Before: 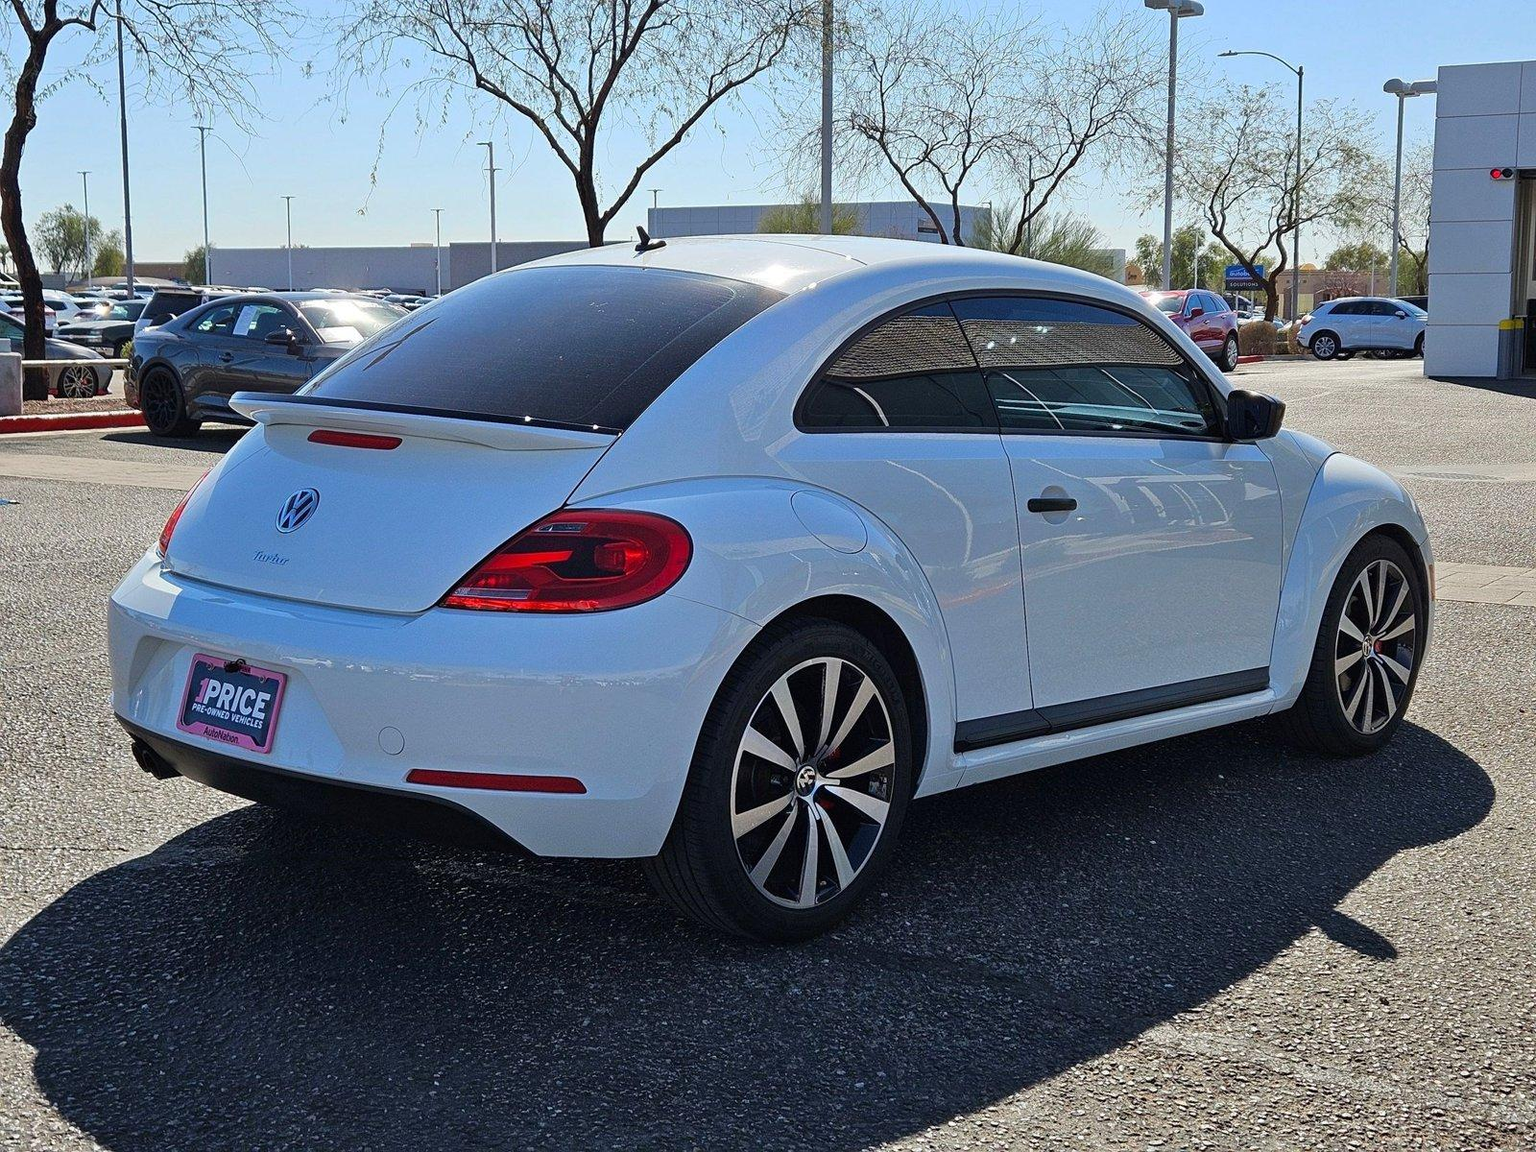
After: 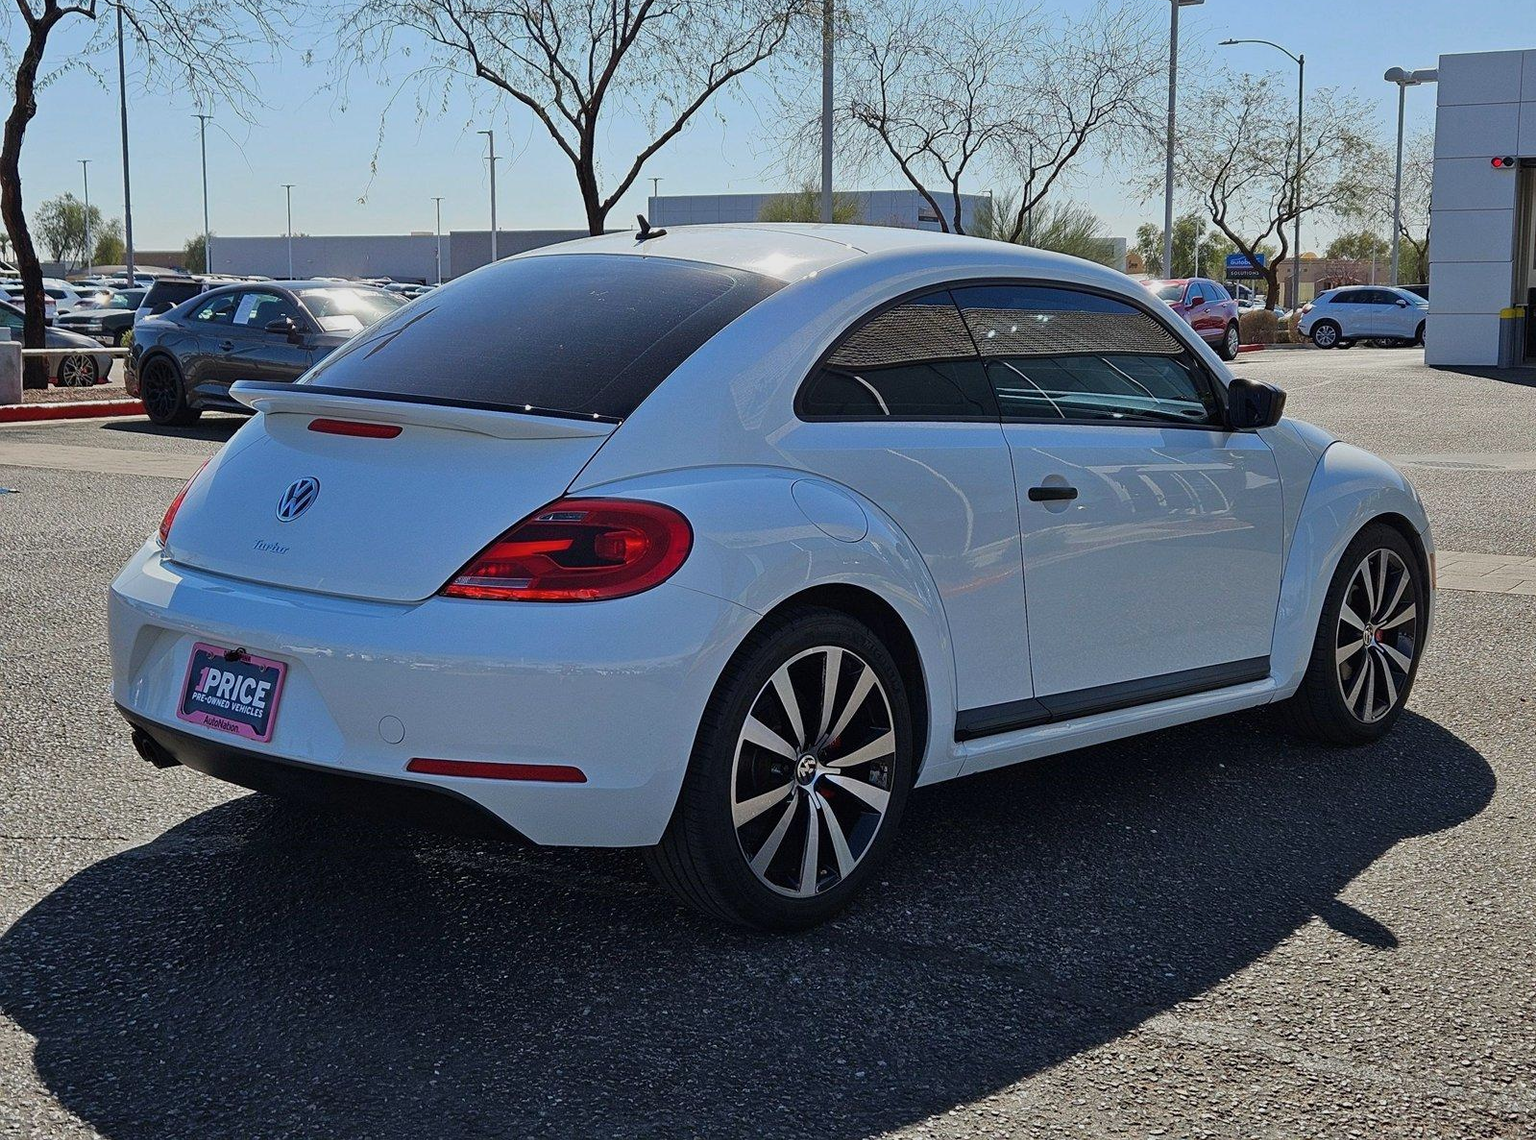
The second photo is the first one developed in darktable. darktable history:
color balance rgb: perceptual saturation grading › global saturation -1%
exposure: exposure -0.151 EV
crop: top 1.049%, right 0.001%
color zones: curves: ch0 [(0.25, 0.5) (0.428, 0.473) (0.75, 0.5)]; ch1 [(0.243, 0.479) (0.398, 0.452) (0.75, 0.5)]
